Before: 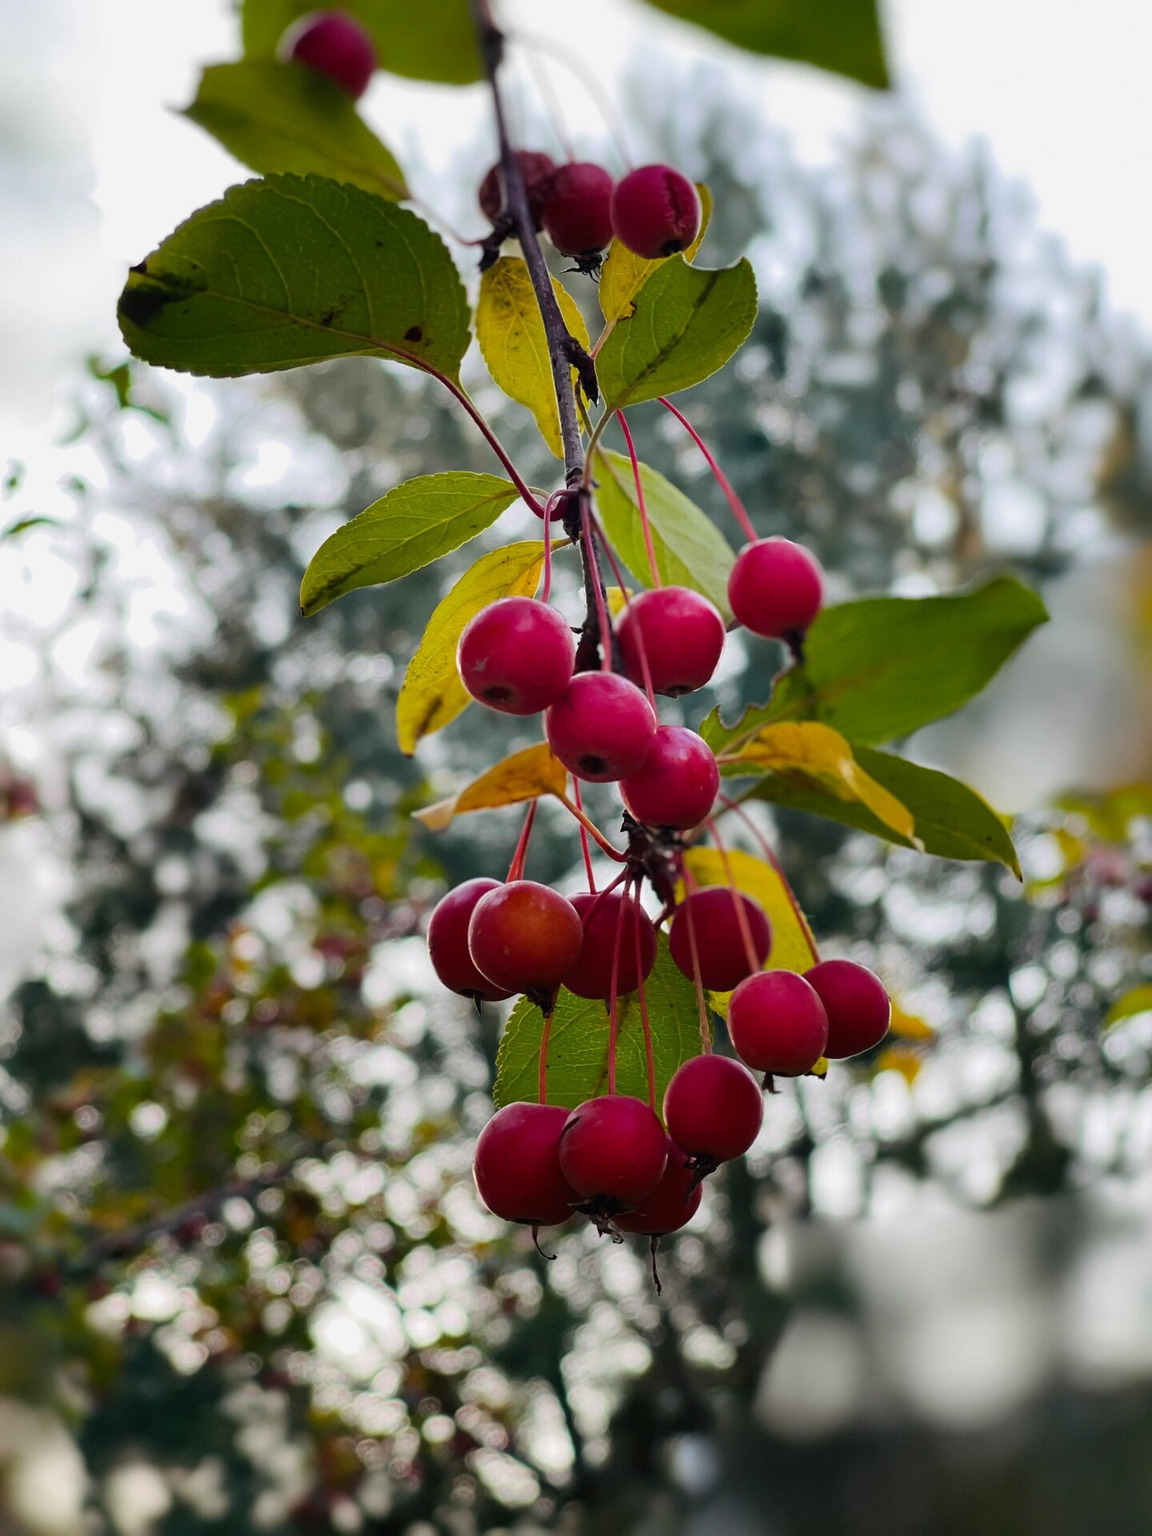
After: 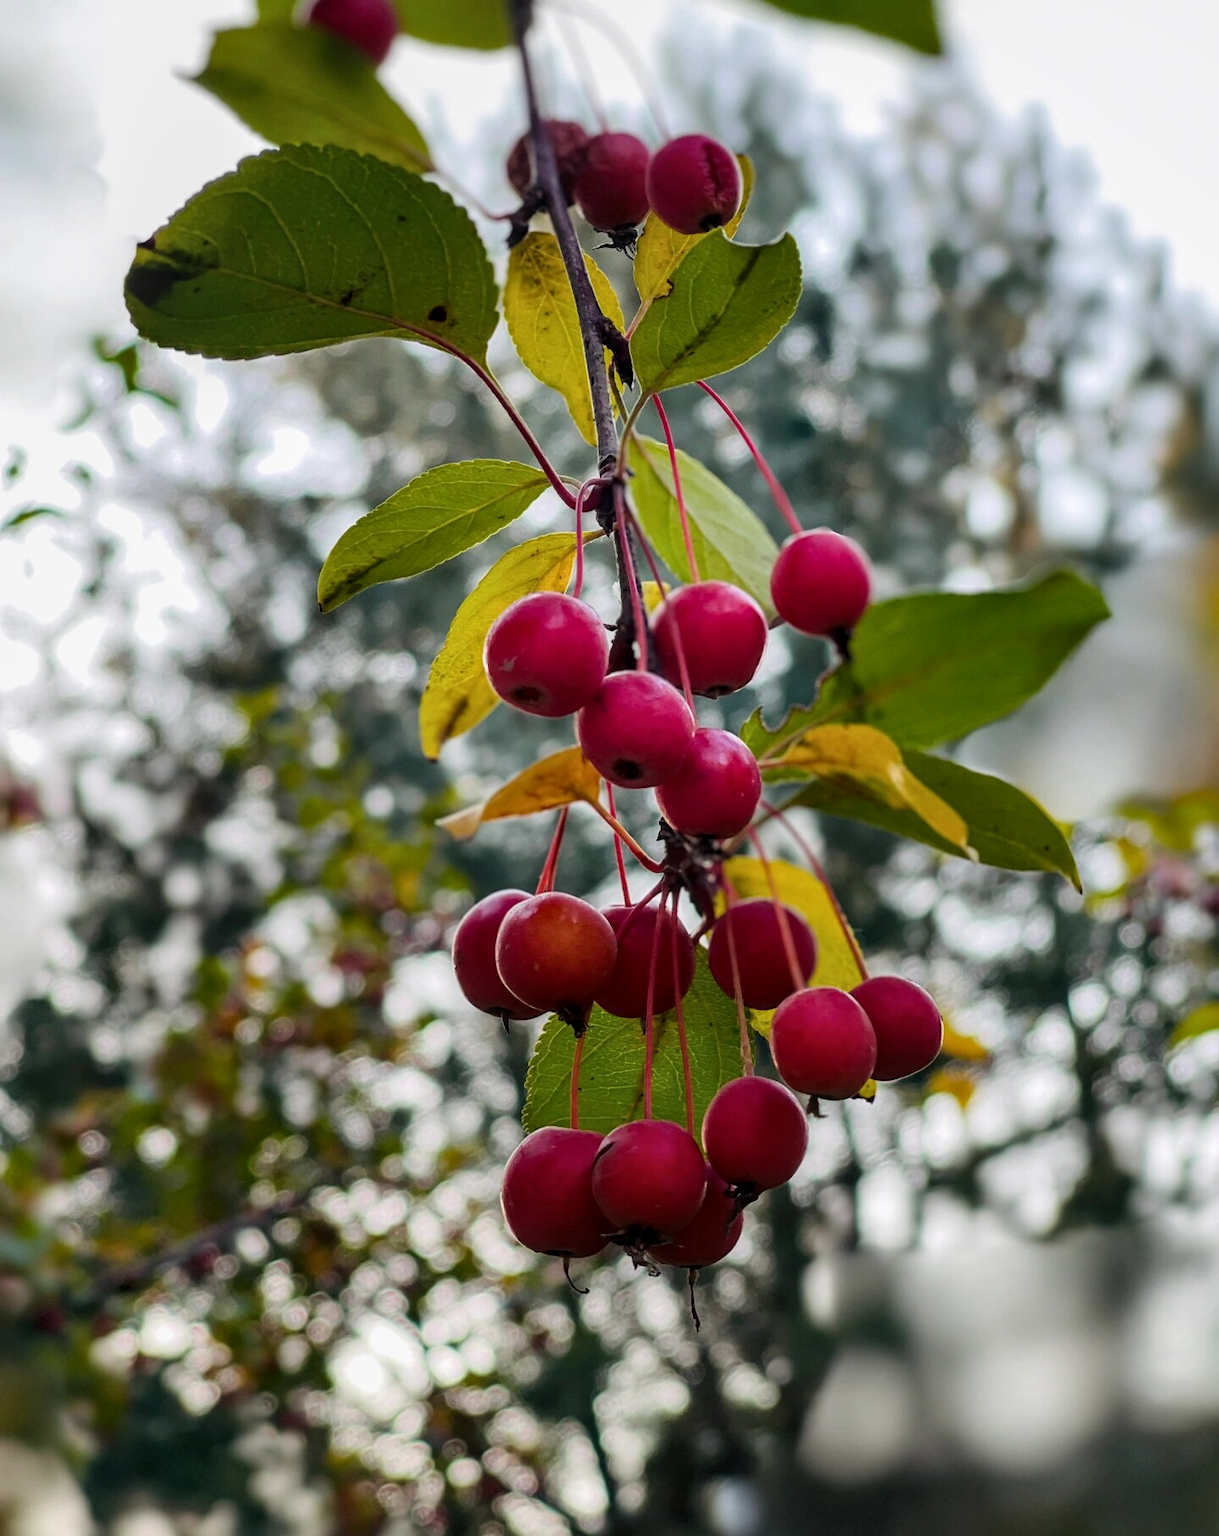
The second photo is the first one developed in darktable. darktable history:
crop and rotate: top 2.479%, bottom 3.018%
local contrast: on, module defaults
